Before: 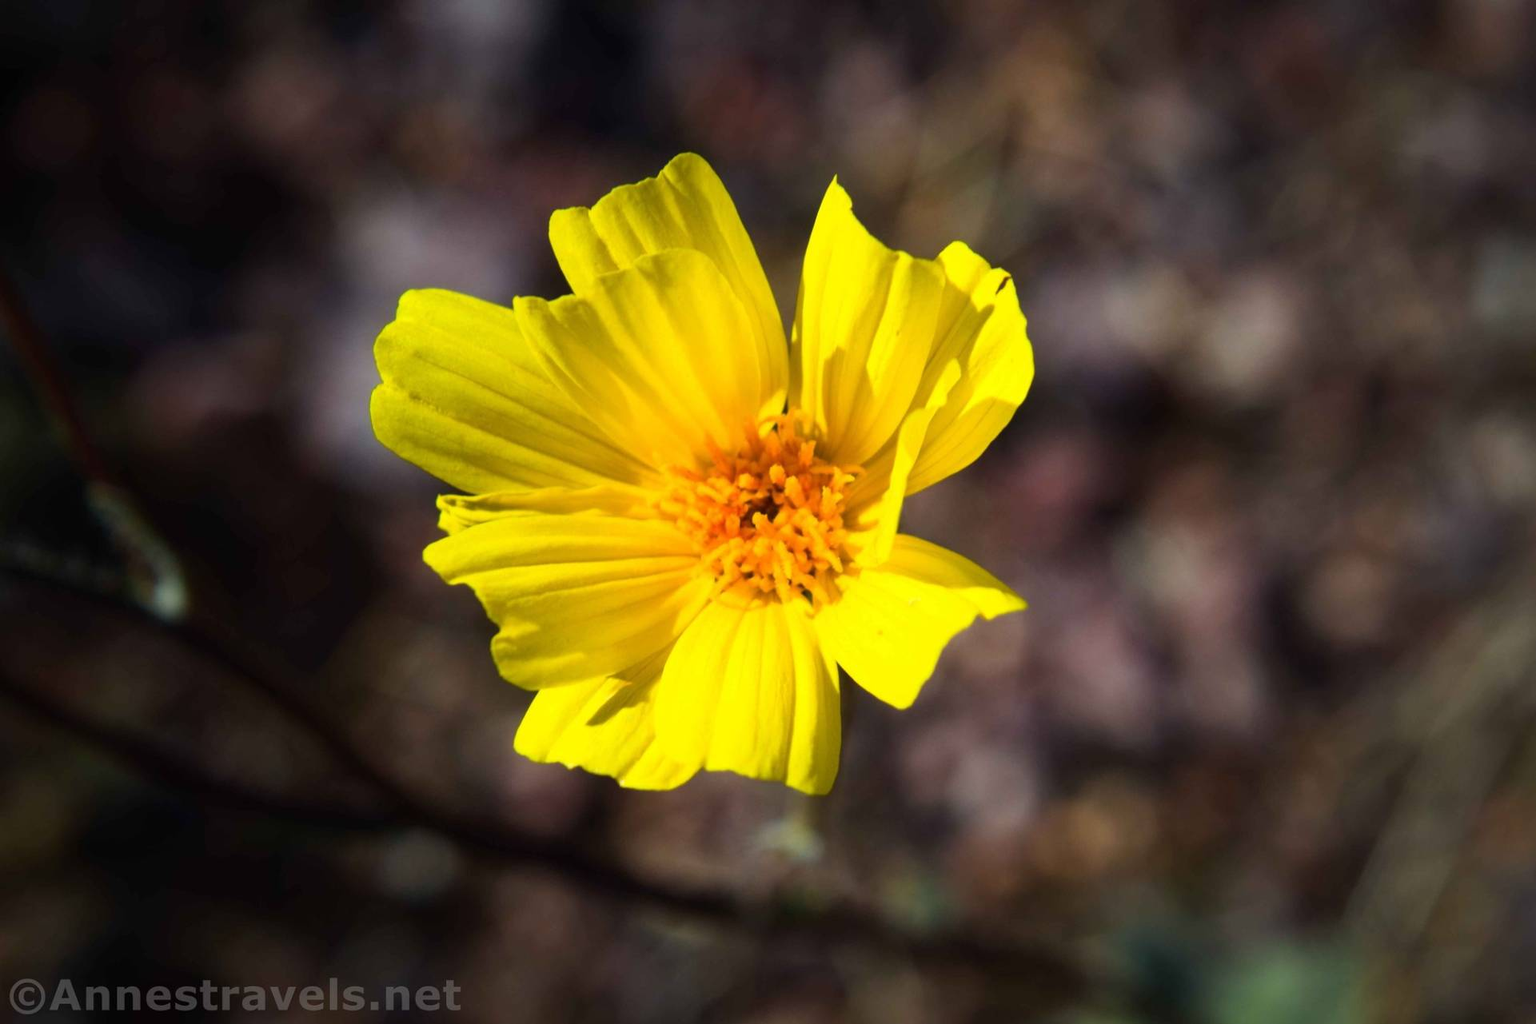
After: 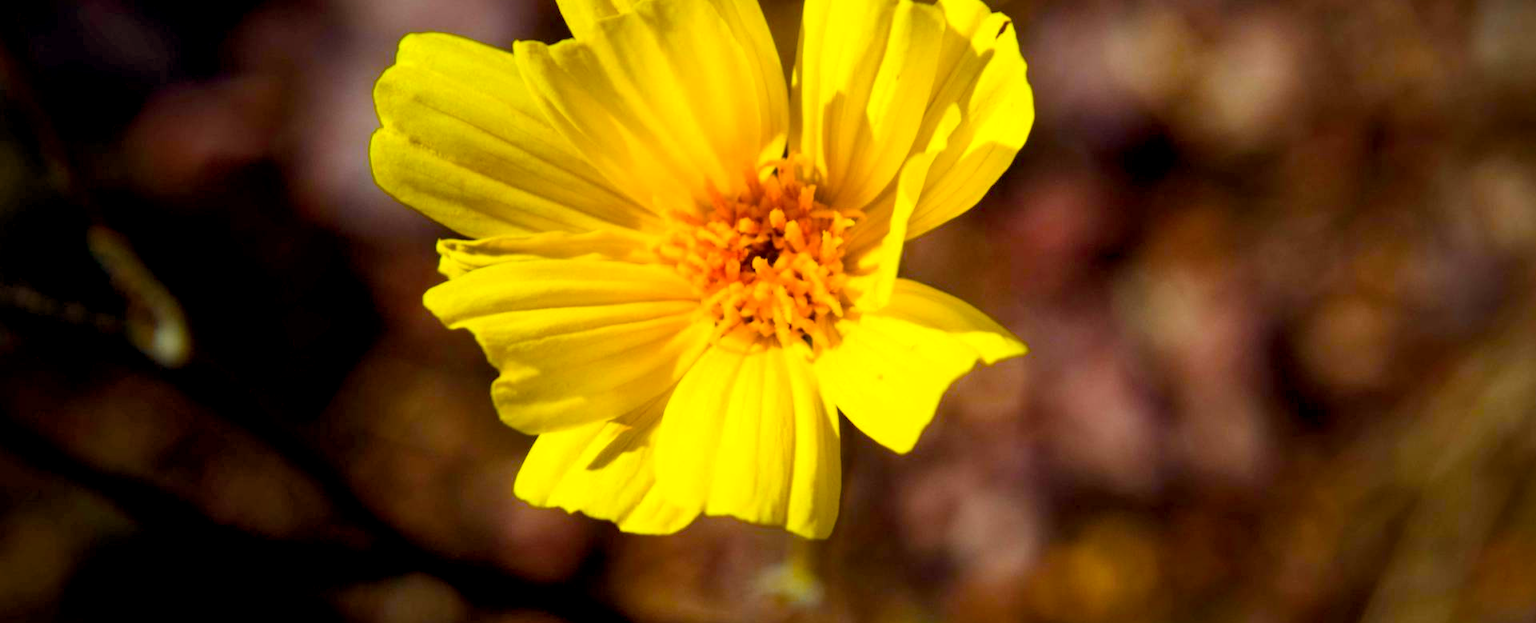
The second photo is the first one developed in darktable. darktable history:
crop and rotate: top 25.046%, bottom 14.005%
local contrast: highlights 100%, shadows 99%, detail 119%, midtone range 0.2
color balance rgb: shadows lift › luminance -19.616%, power › luminance 9.962%, power › chroma 2.828%, power › hue 56.78°, perceptual saturation grading › global saturation 34.079%, global vibrance 20%
exposure: black level correction 0.005, exposure 0.001 EV, compensate highlight preservation false
